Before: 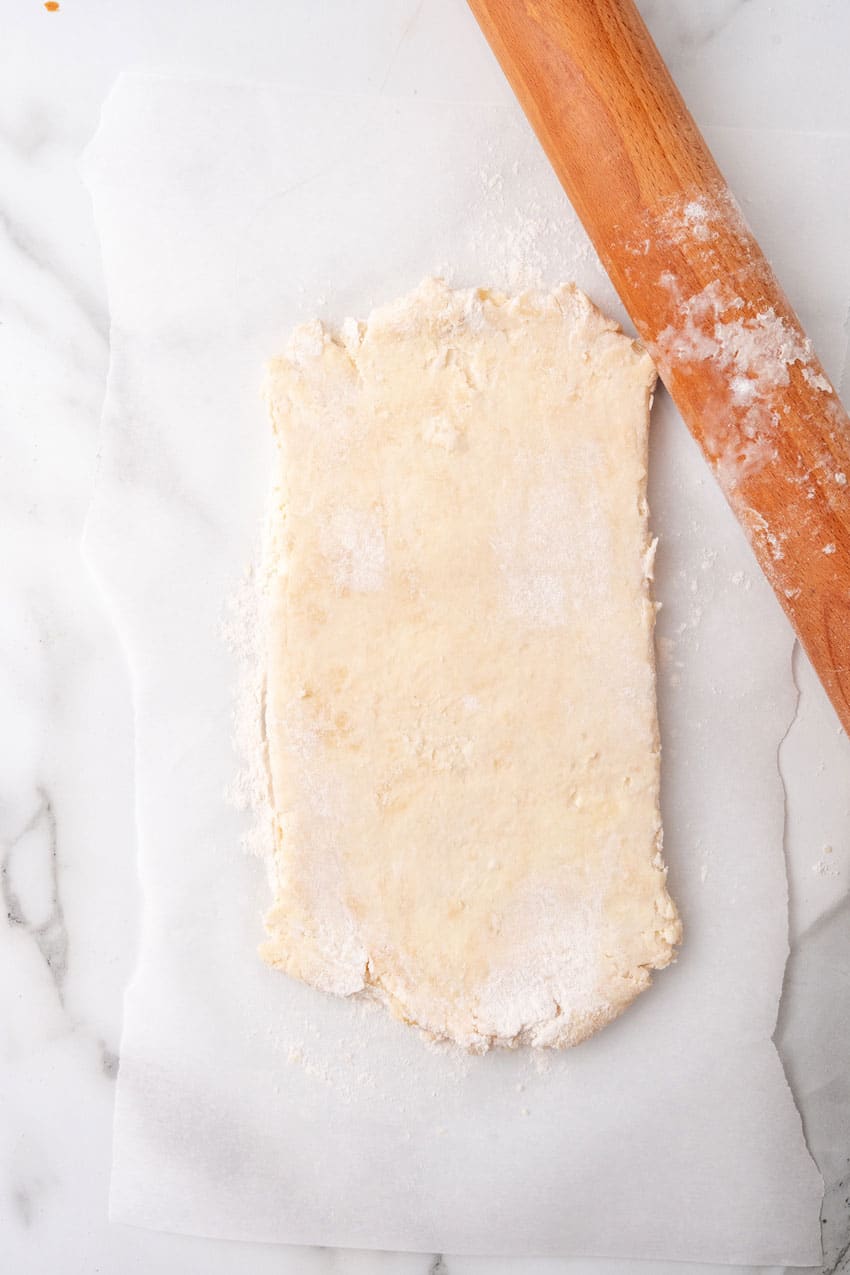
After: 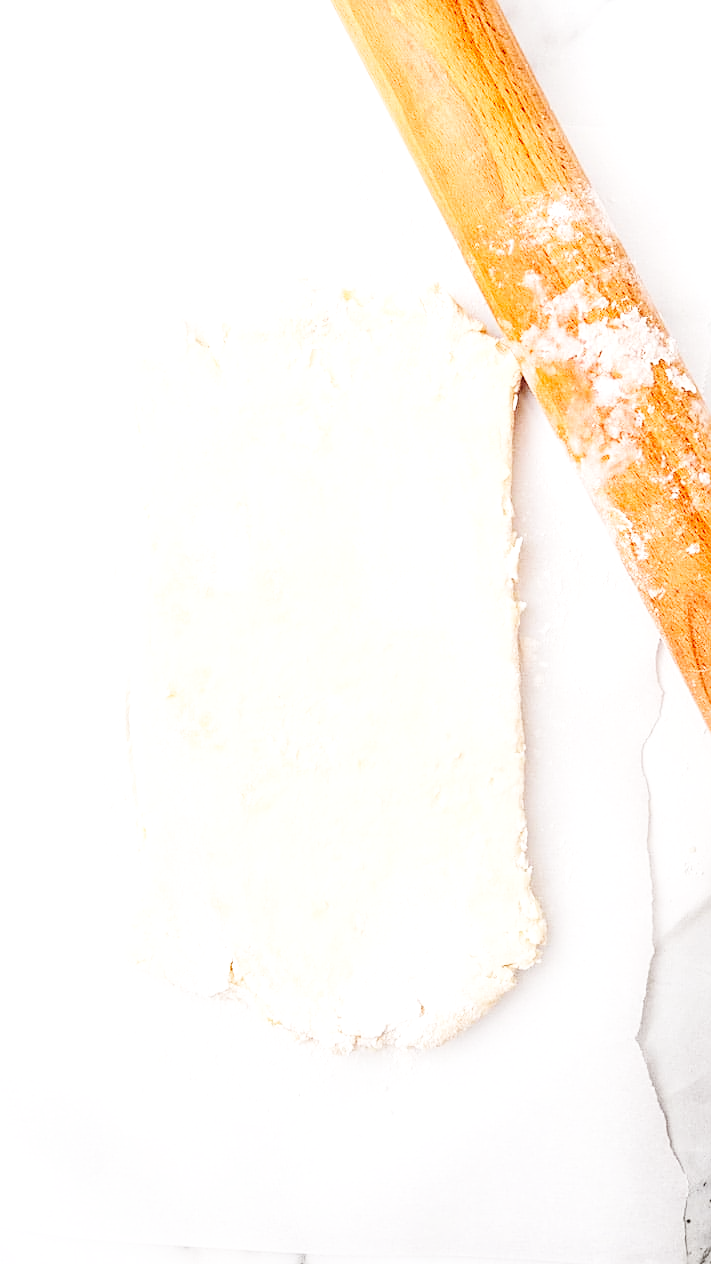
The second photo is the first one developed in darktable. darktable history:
exposure: black level correction 0.007, exposure 0.157 EV, compensate exposure bias true, compensate highlight preservation false
base curve: curves: ch0 [(0, 0.003) (0.001, 0.002) (0.006, 0.004) (0.02, 0.022) (0.048, 0.086) (0.094, 0.234) (0.162, 0.431) (0.258, 0.629) (0.385, 0.8) (0.548, 0.918) (0.751, 0.988) (1, 1)], preserve colors none
crop: left 16.095%
sharpen: on, module defaults
contrast brightness saturation: contrast 0.074
tone equalizer: edges refinement/feathering 500, mask exposure compensation -1.57 EV, preserve details guided filter
local contrast: detail 130%
